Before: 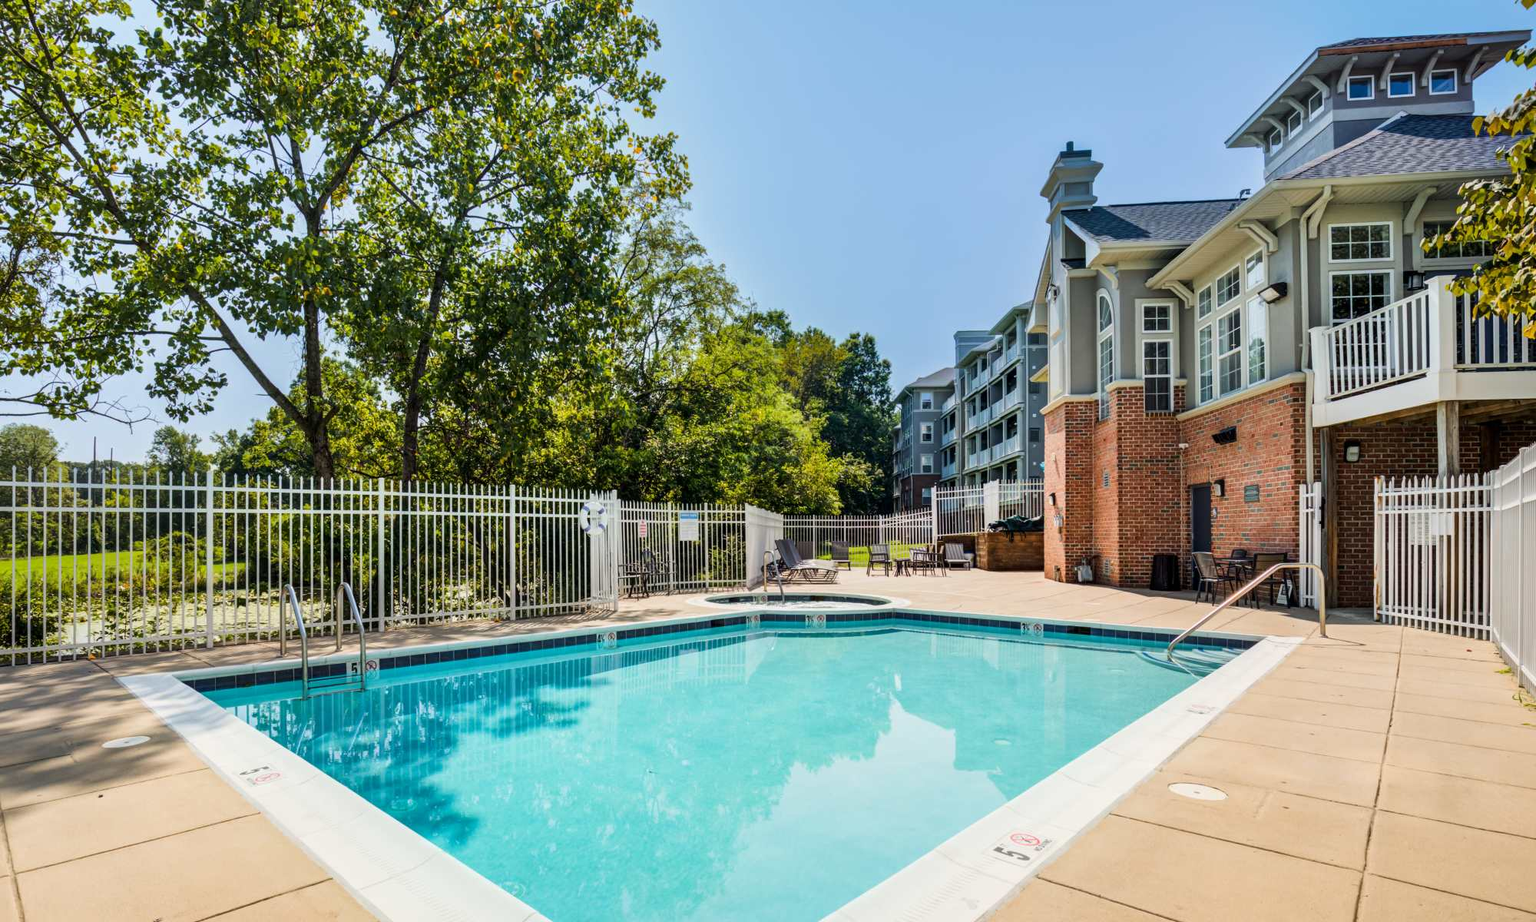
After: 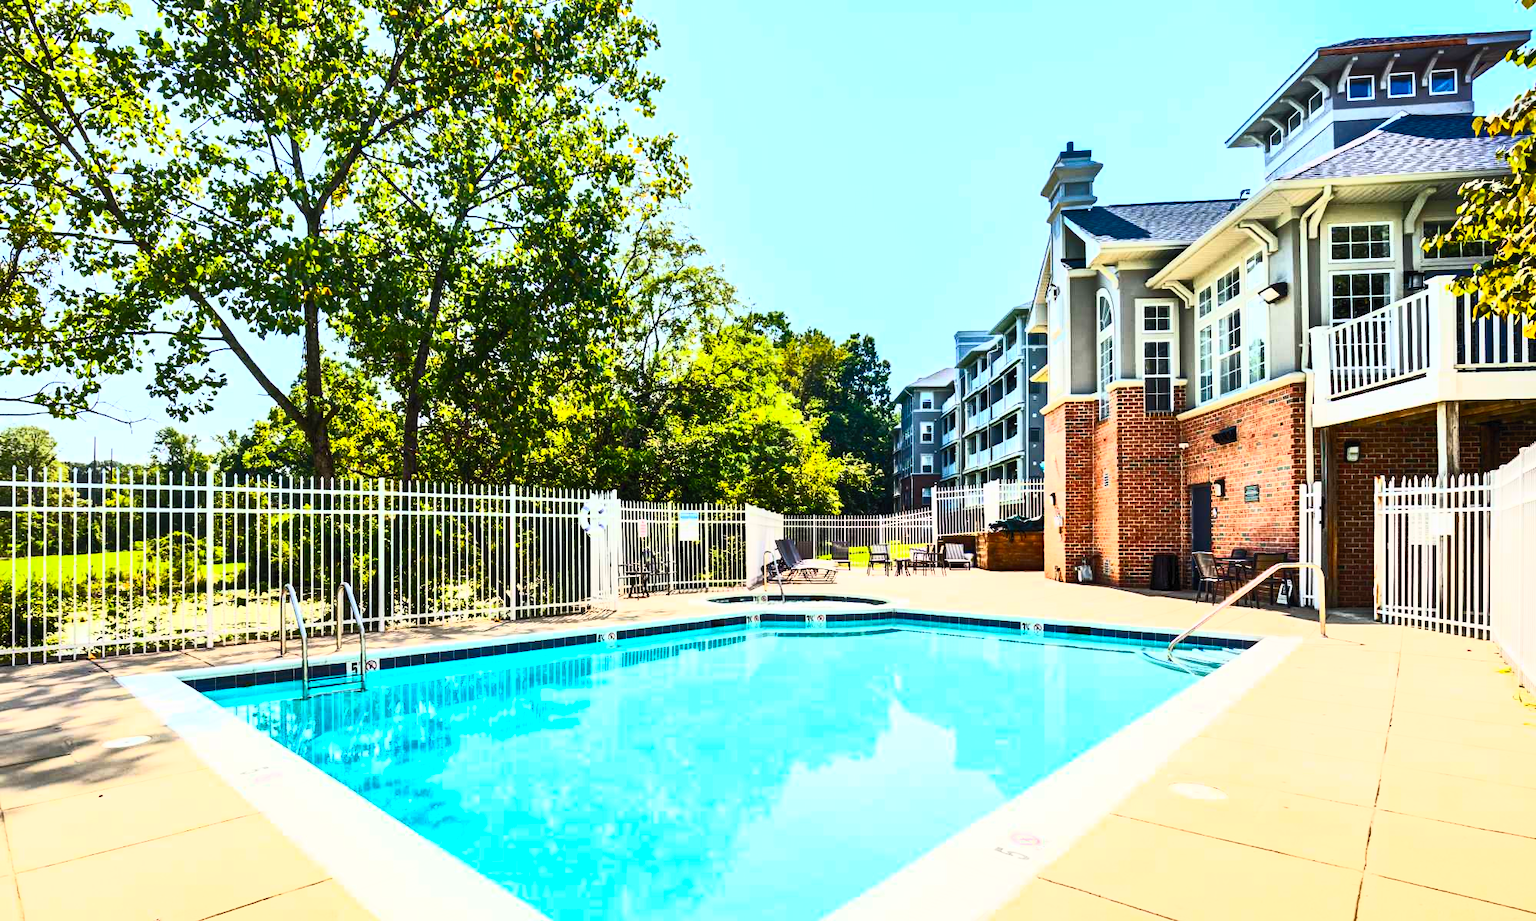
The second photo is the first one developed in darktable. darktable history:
exposure: exposure 0.014 EV, compensate highlight preservation false
contrast brightness saturation: contrast 0.83, brightness 0.59, saturation 0.59
